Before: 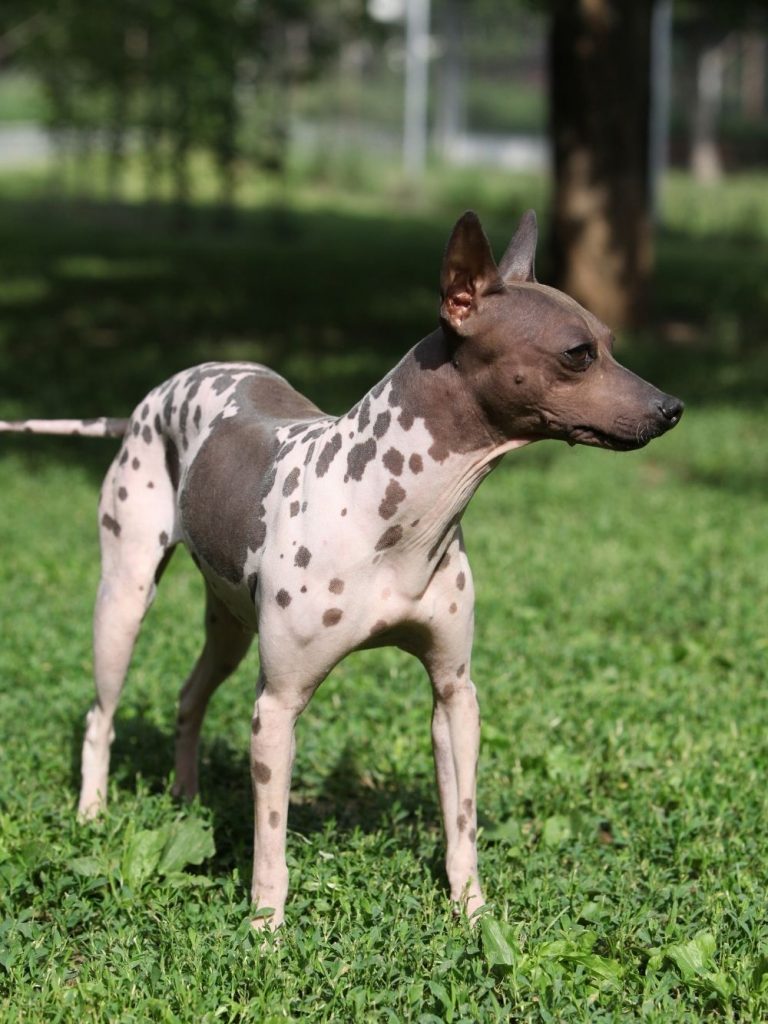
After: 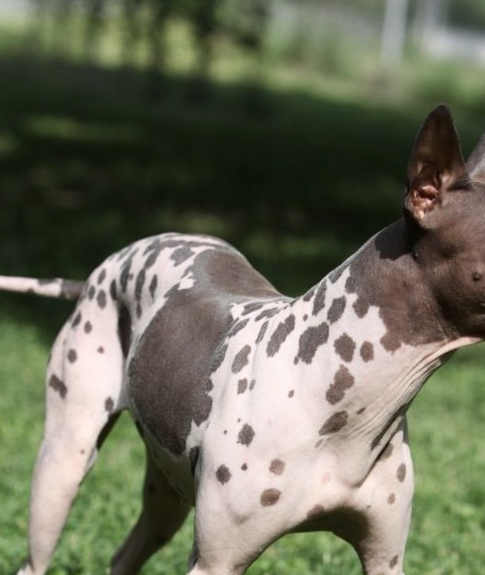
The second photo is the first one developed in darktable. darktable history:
crop and rotate: angle -4.99°, left 2.122%, top 6.945%, right 27.566%, bottom 30.519%
contrast brightness saturation: contrast 0.11, saturation -0.17
